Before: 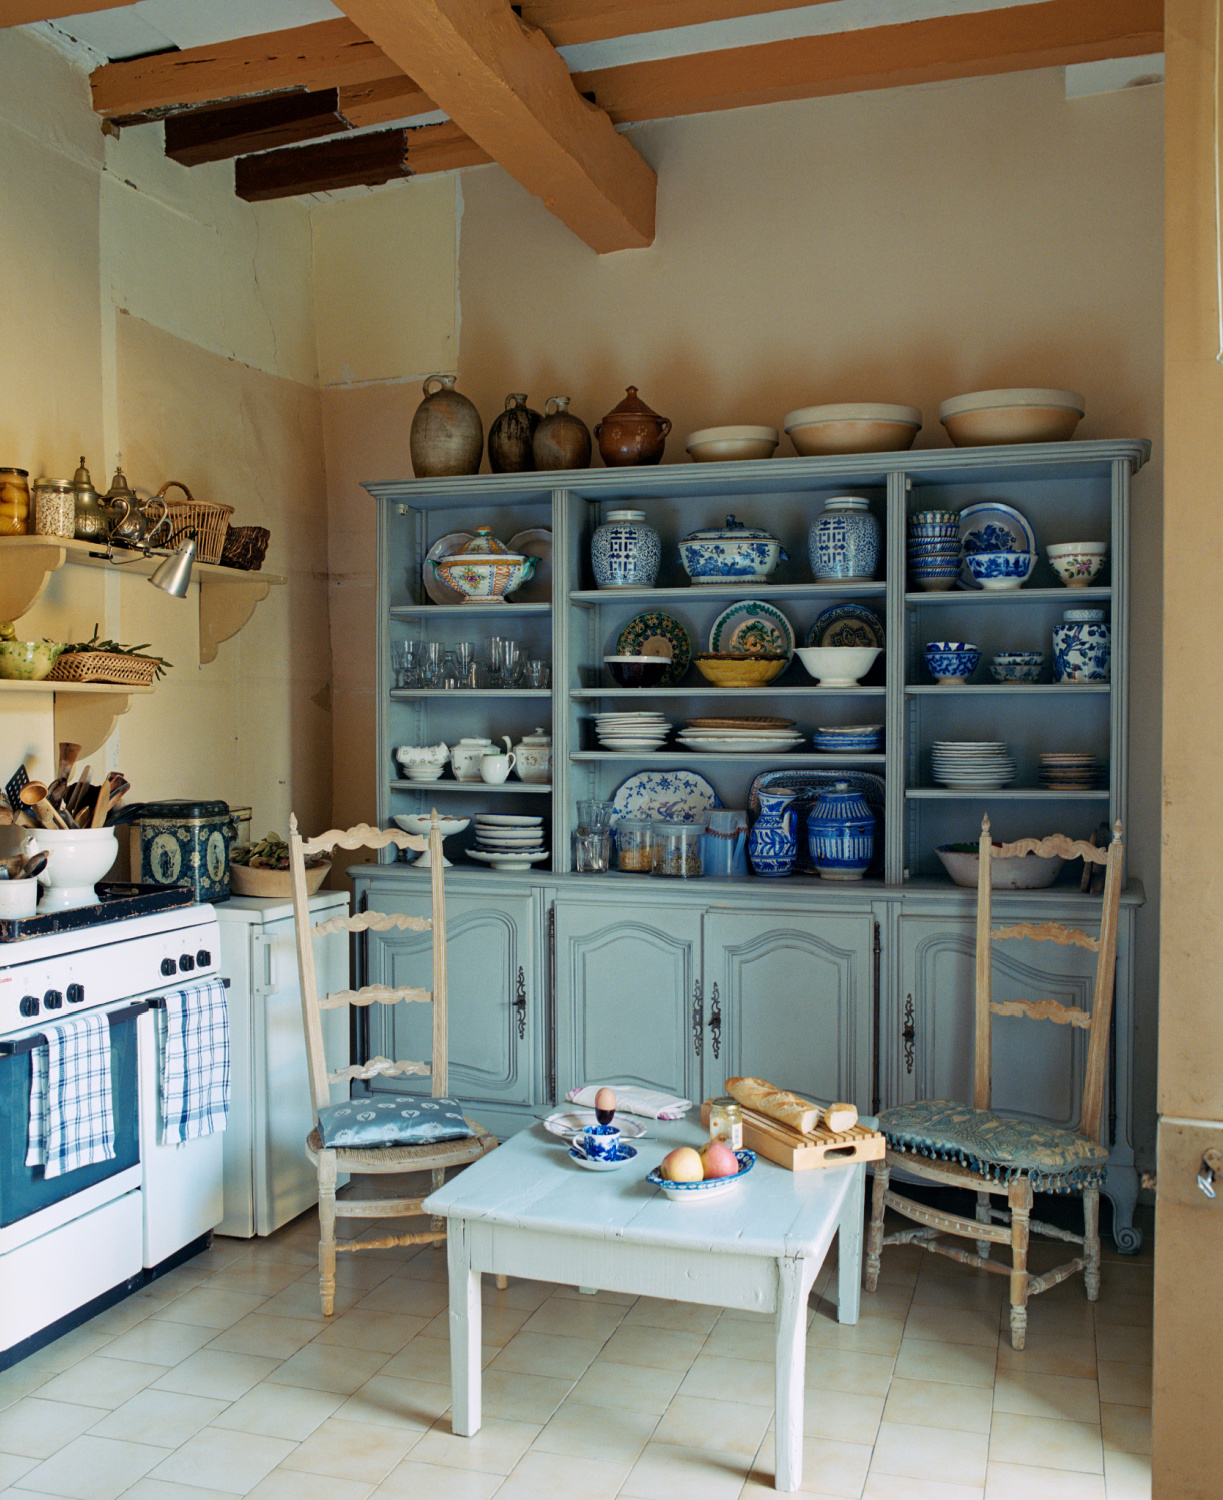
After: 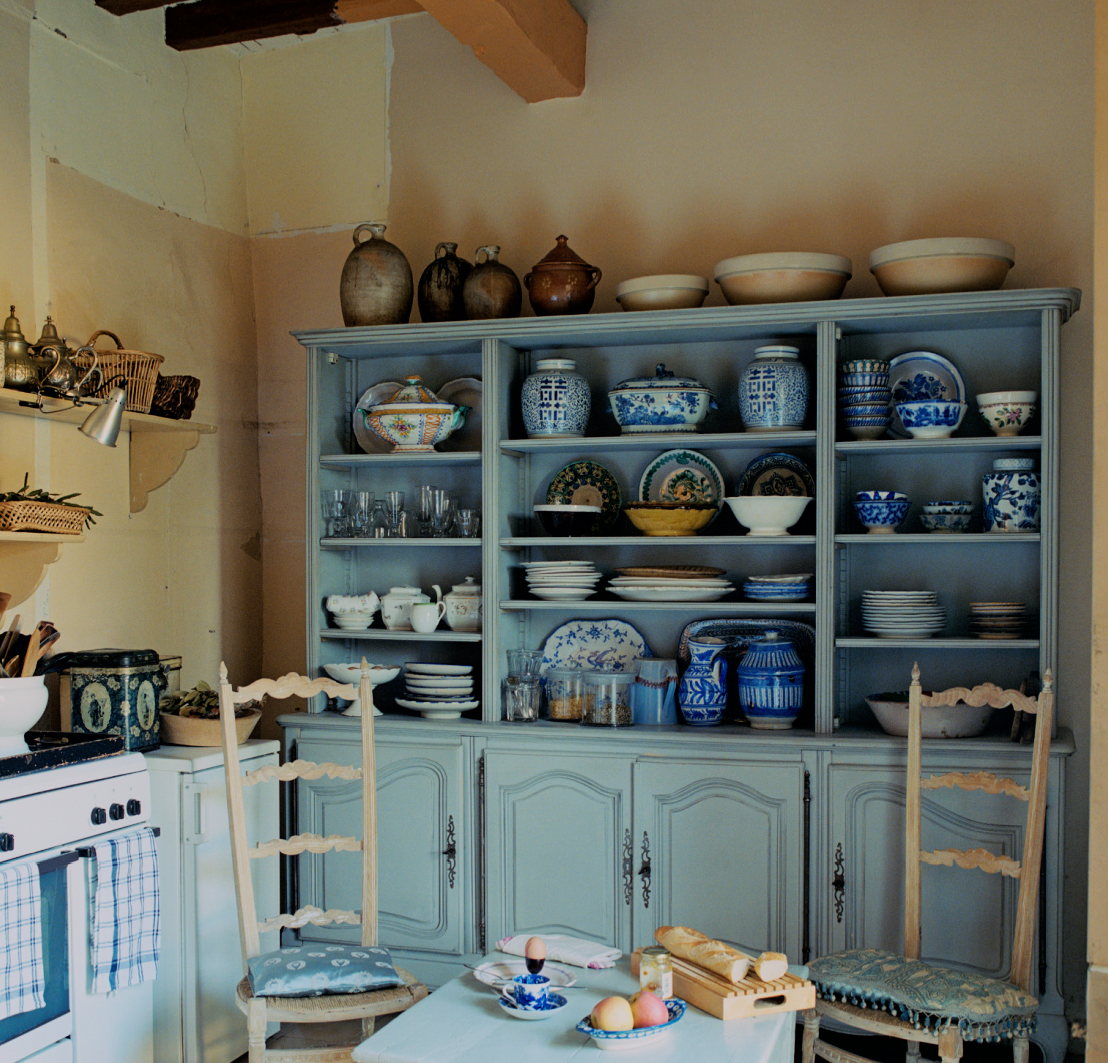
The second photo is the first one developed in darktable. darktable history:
crop: left 5.792%, top 10.131%, right 3.557%, bottom 18.936%
filmic rgb: black relative exposure -7.65 EV, white relative exposure 4.56 EV, threshold 3.04 EV, hardness 3.61, color science v6 (2022), enable highlight reconstruction true
